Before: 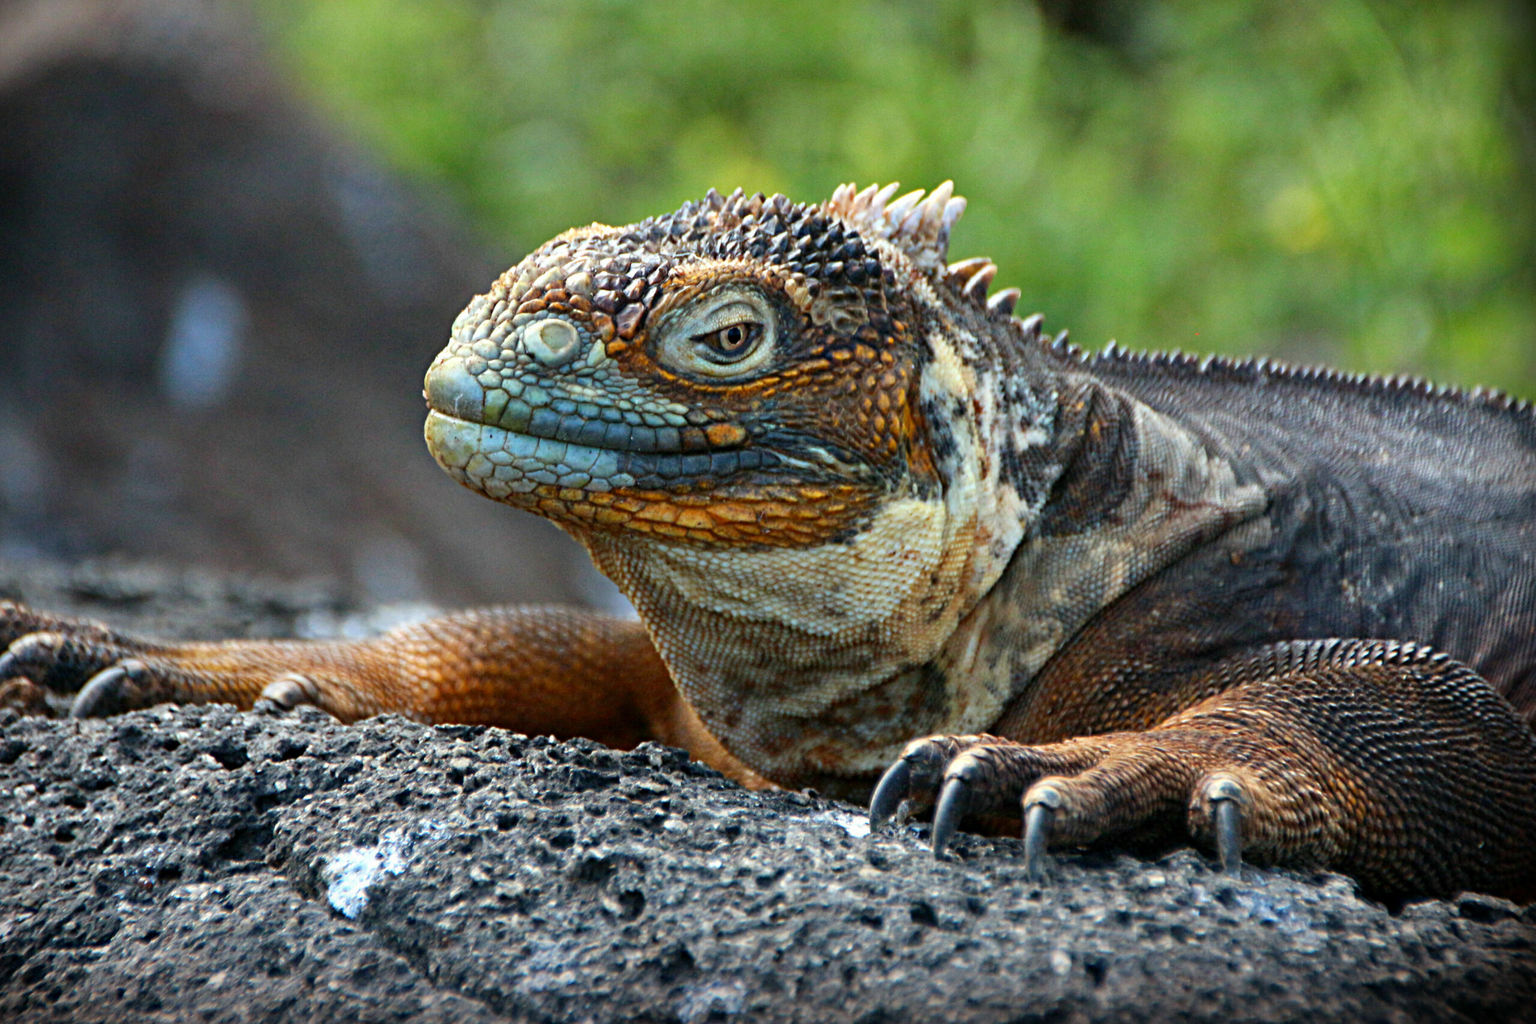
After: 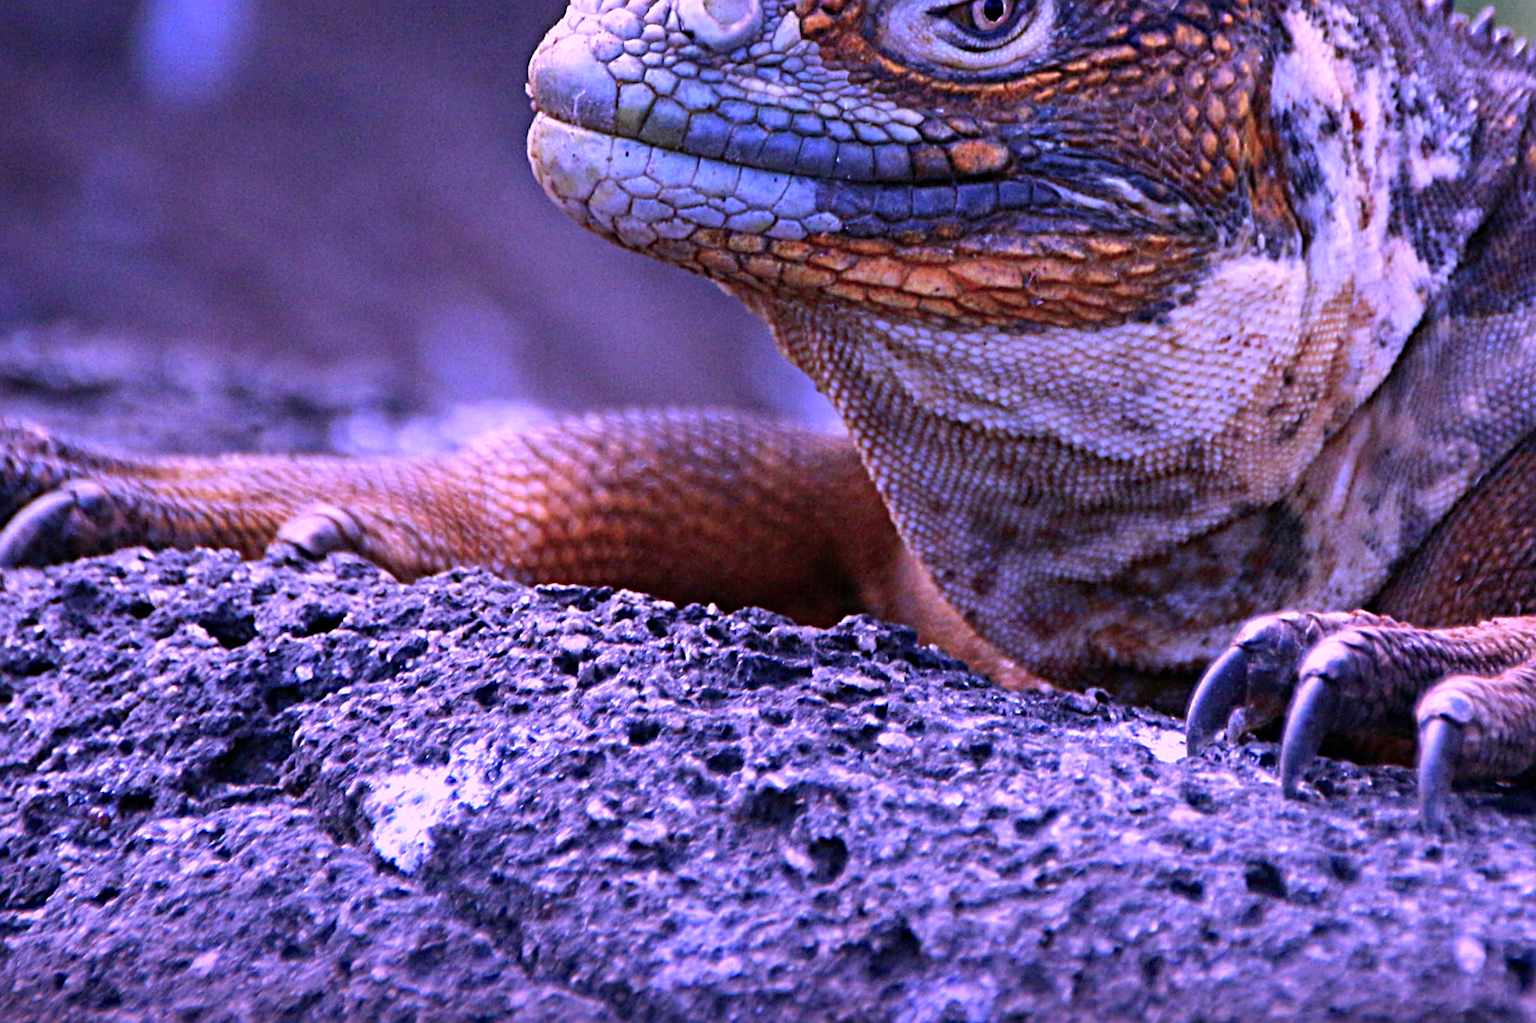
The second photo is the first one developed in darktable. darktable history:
crop and rotate: angle -0.82°, left 3.85%, top 31.828%, right 27.992%
sharpen: on, module defaults
shadows and highlights: shadows 12, white point adjustment 1.2, soften with gaussian
color calibration: illuminant custom, x 0.379, y 0.481, temperature 4443.07 K
